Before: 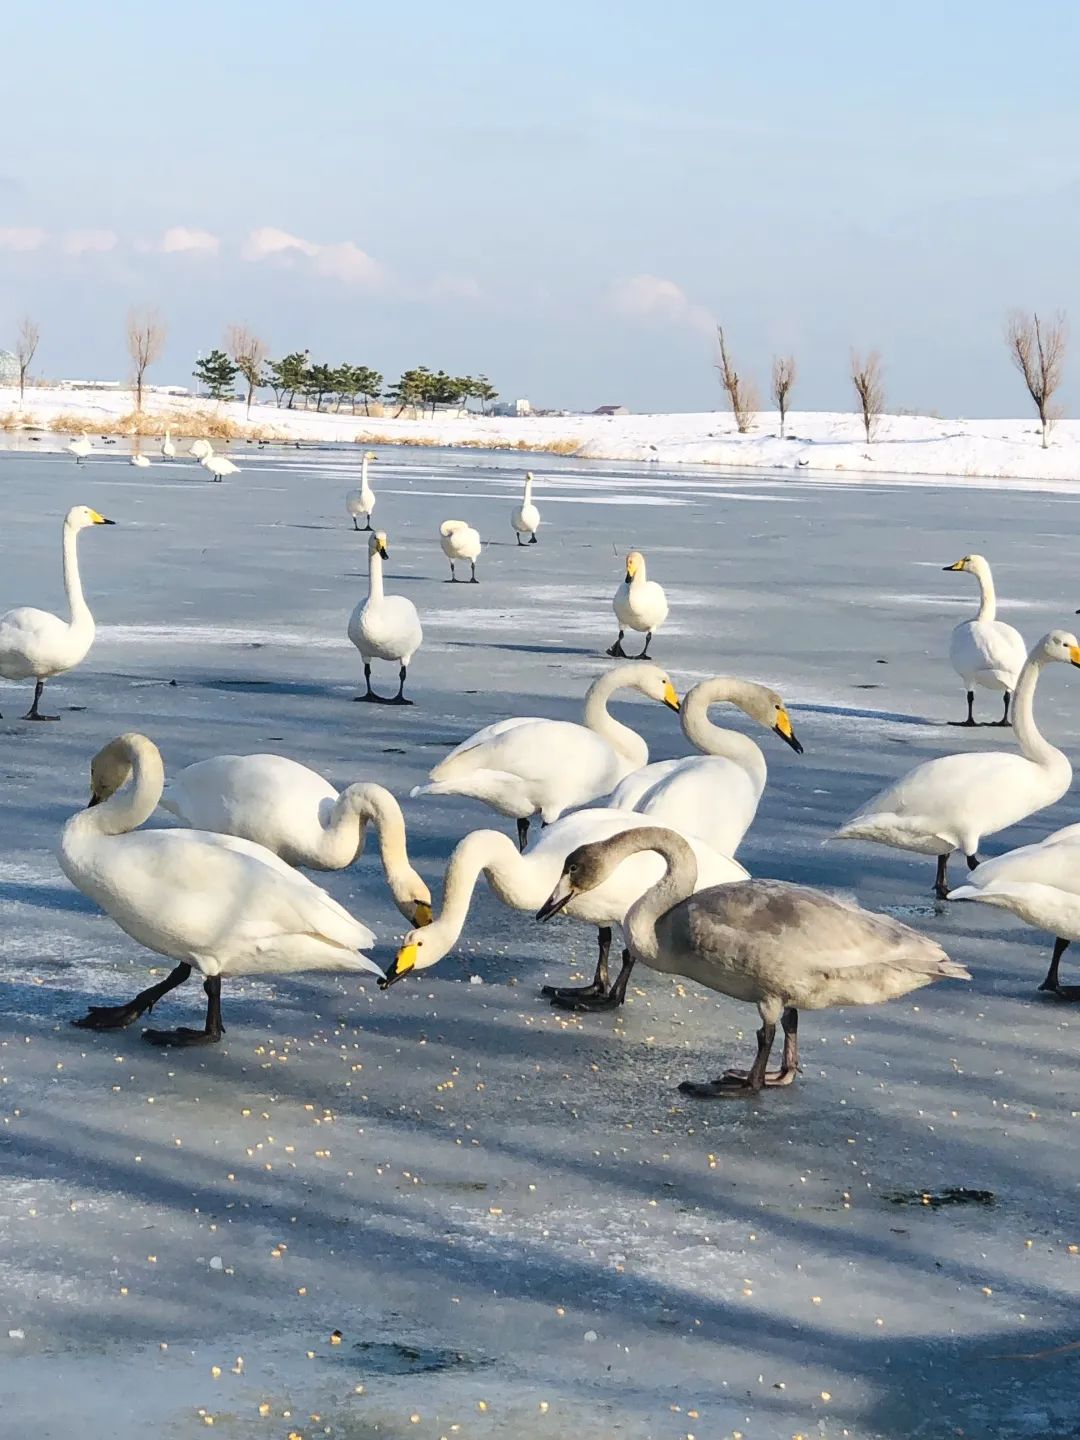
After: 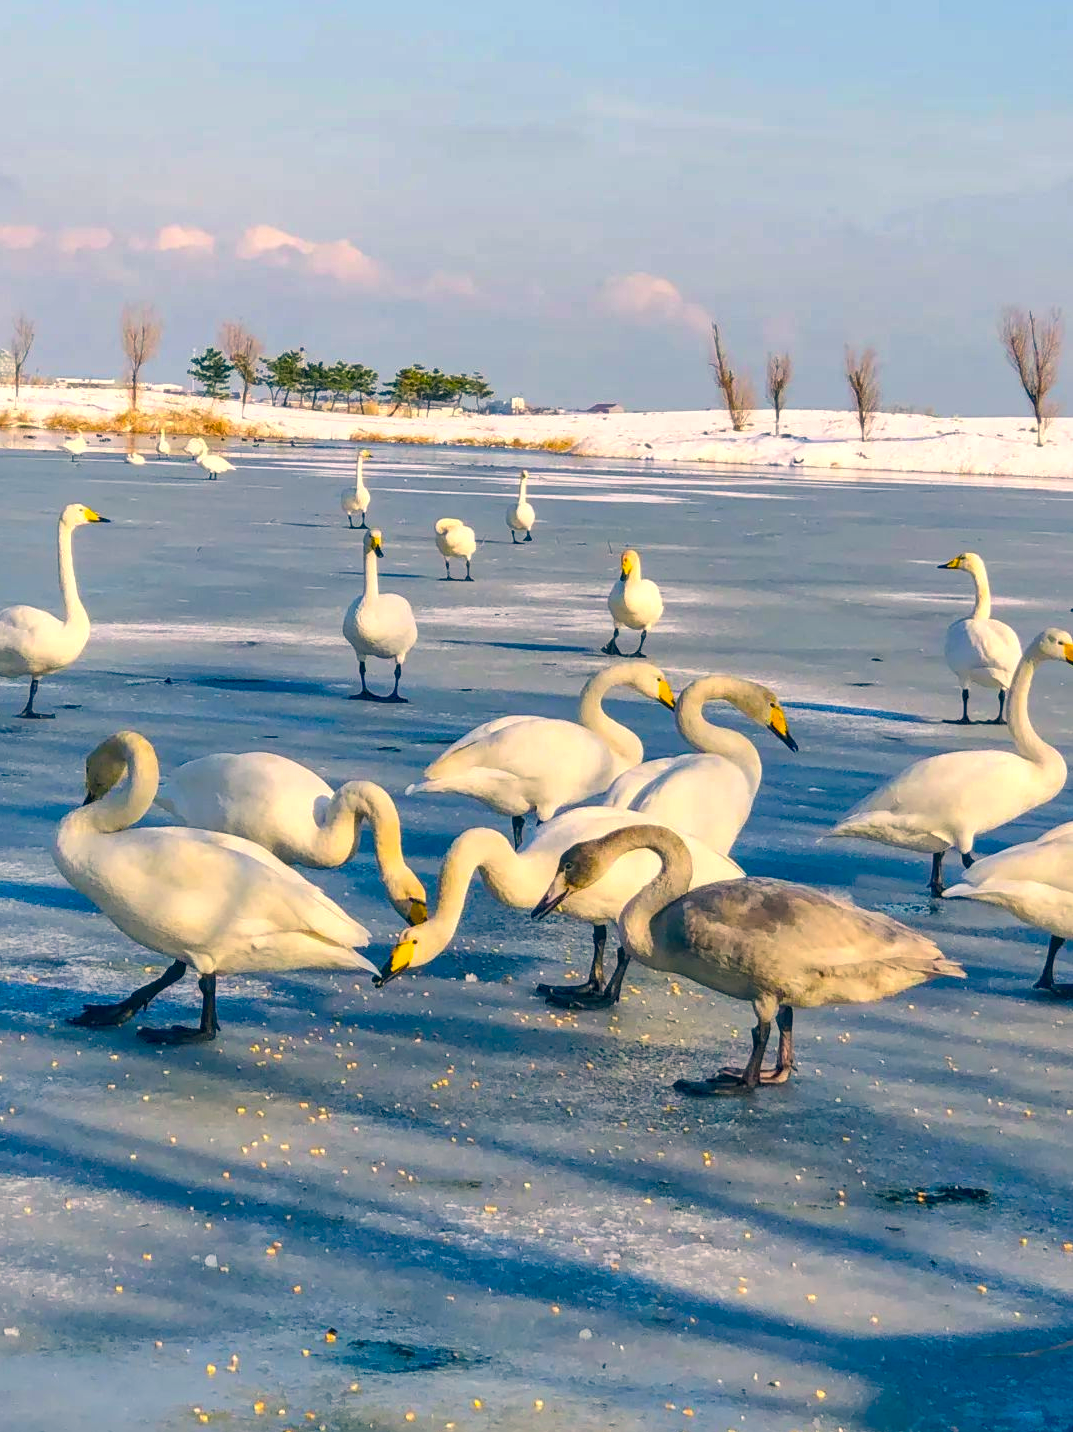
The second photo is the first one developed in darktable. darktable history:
local contrast: on, module defaults
shadows and highlights: on, module defaults
crop and rotate: left 0.614%, top 0.179%, bottom 0.309%
color balance rgb: linear chroma grading › global chroma 15%, perceptual saturation grading › global saturation 30%
color correction: highlights a* 10.32, highlights b* 14.66, shadows a* -9.59, shadows b* -15.02
